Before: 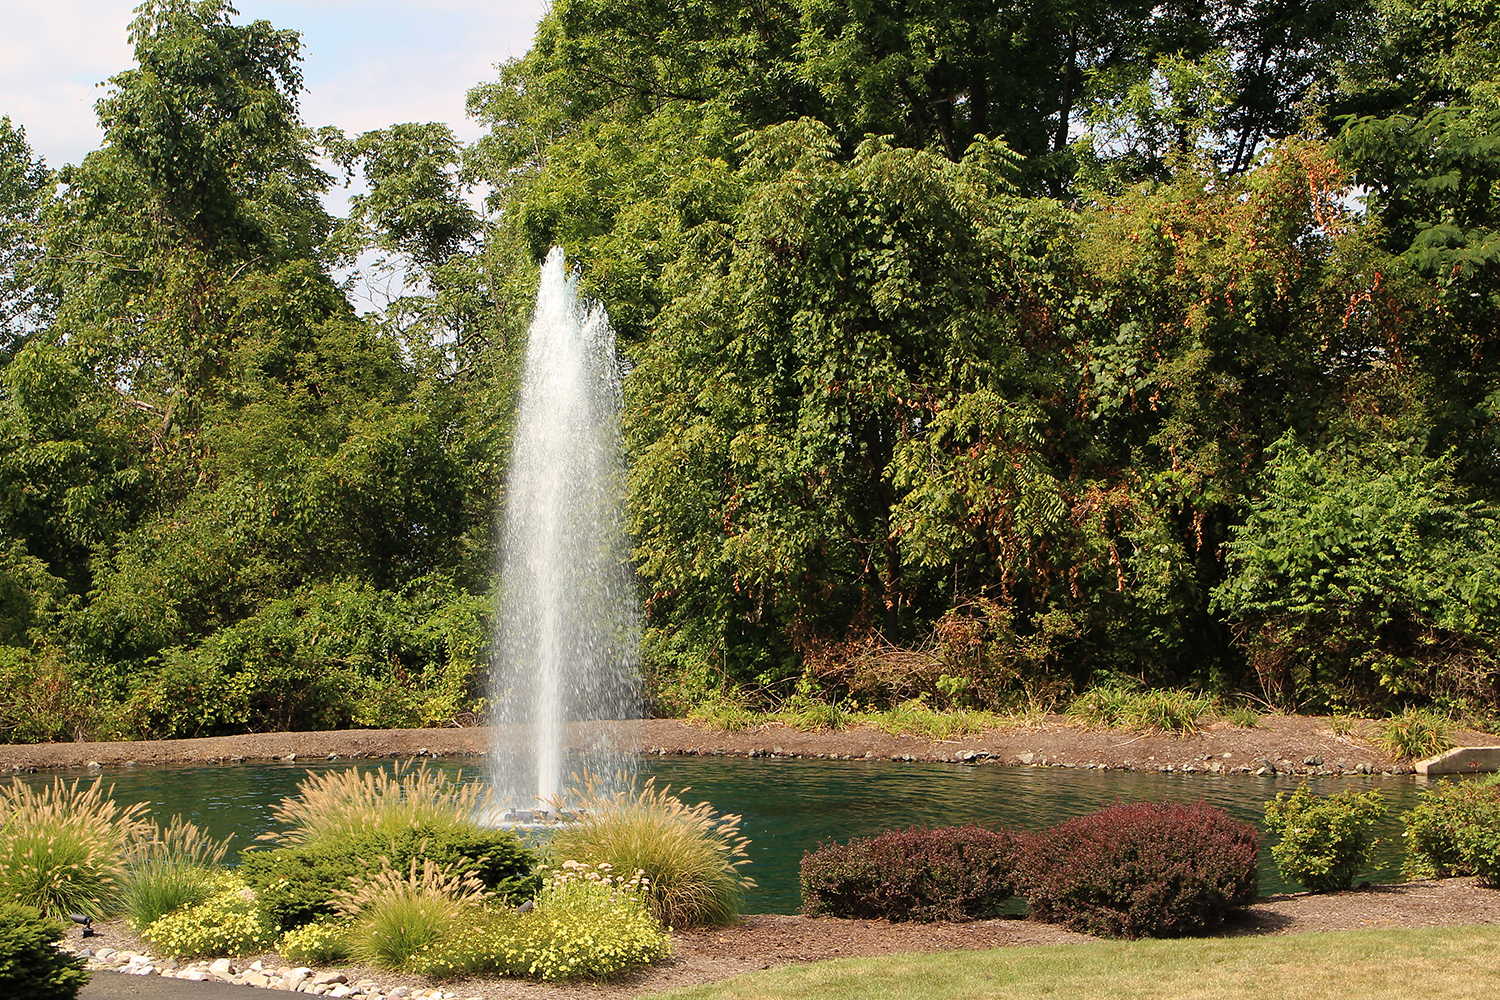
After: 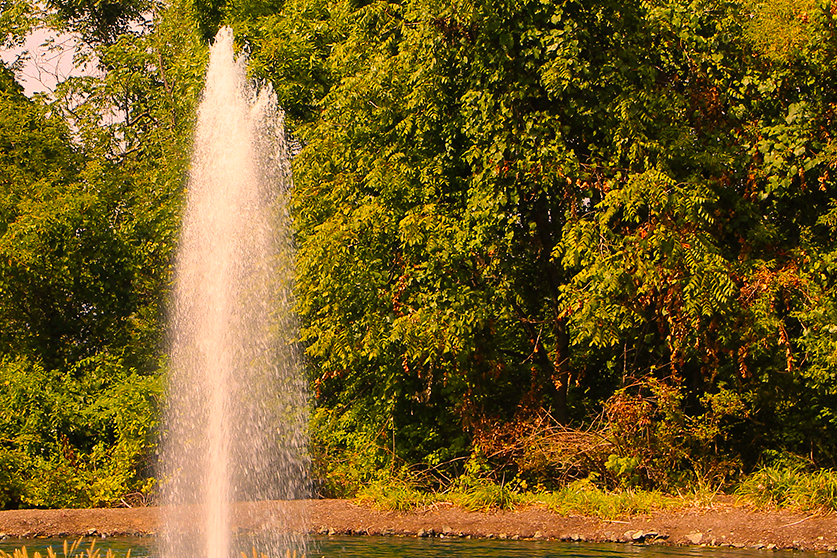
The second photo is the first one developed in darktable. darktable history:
color correction: highlights a* 21.88, highlights b* 22.25
color balance rgb: perceptual saturation grading › global saturation 30%, global vibrance 20%
crop and rotate: left 22.13%, top 22.054%, right 22.026%, bottom 22.102%
